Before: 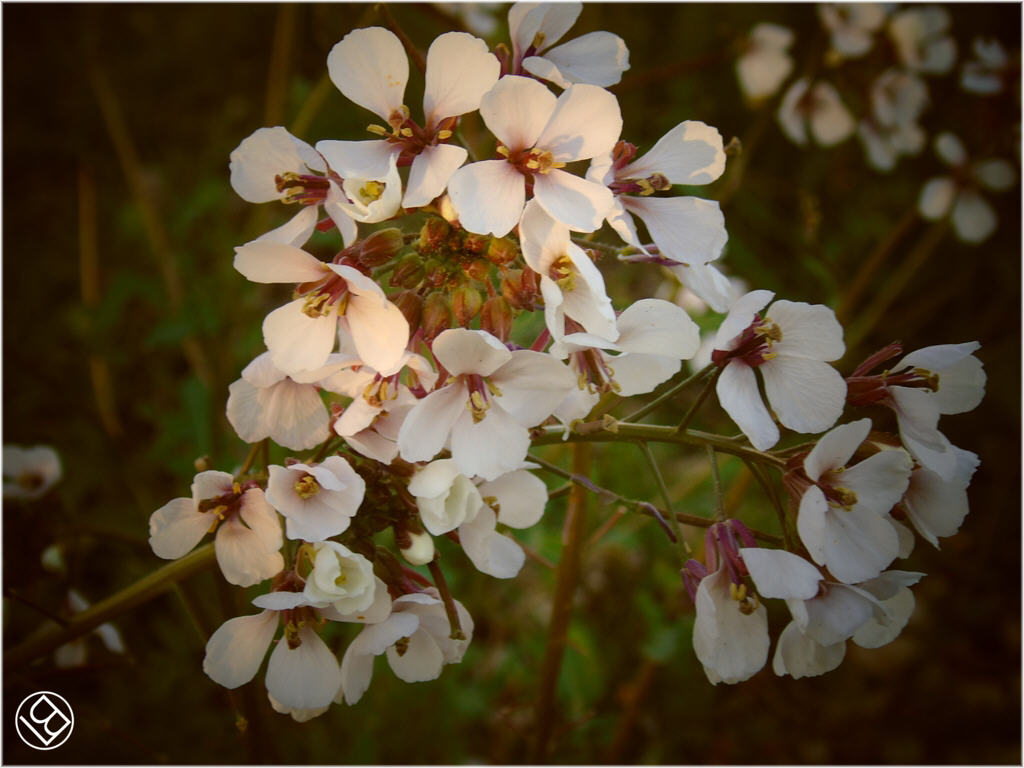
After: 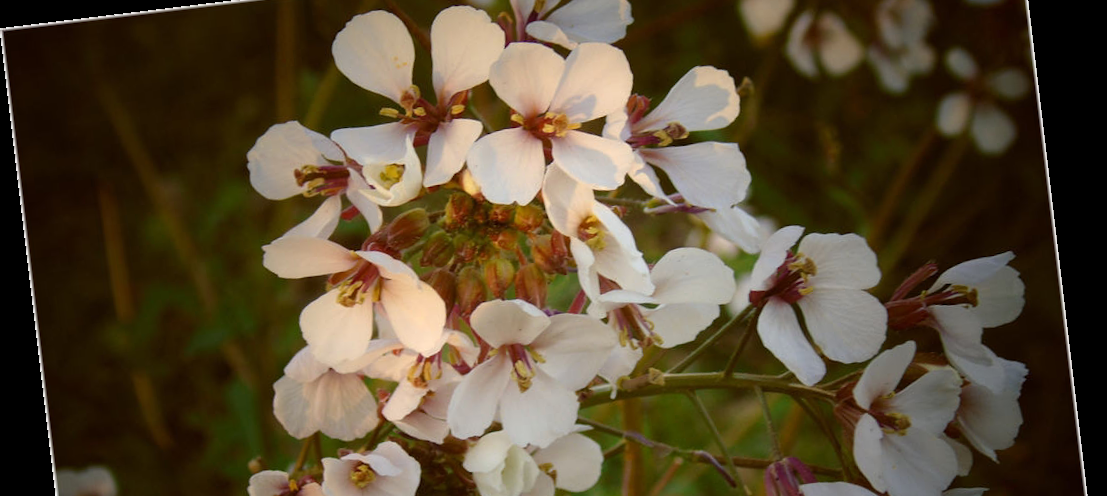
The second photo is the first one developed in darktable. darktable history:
shadows and highlights: shadows 5, soften with gaussian
white balance: emerald 1
crop and rotate: top 10.605%, bottom 33.274%
rotate and perspective: rotation -6.83°, automatic cropping off
